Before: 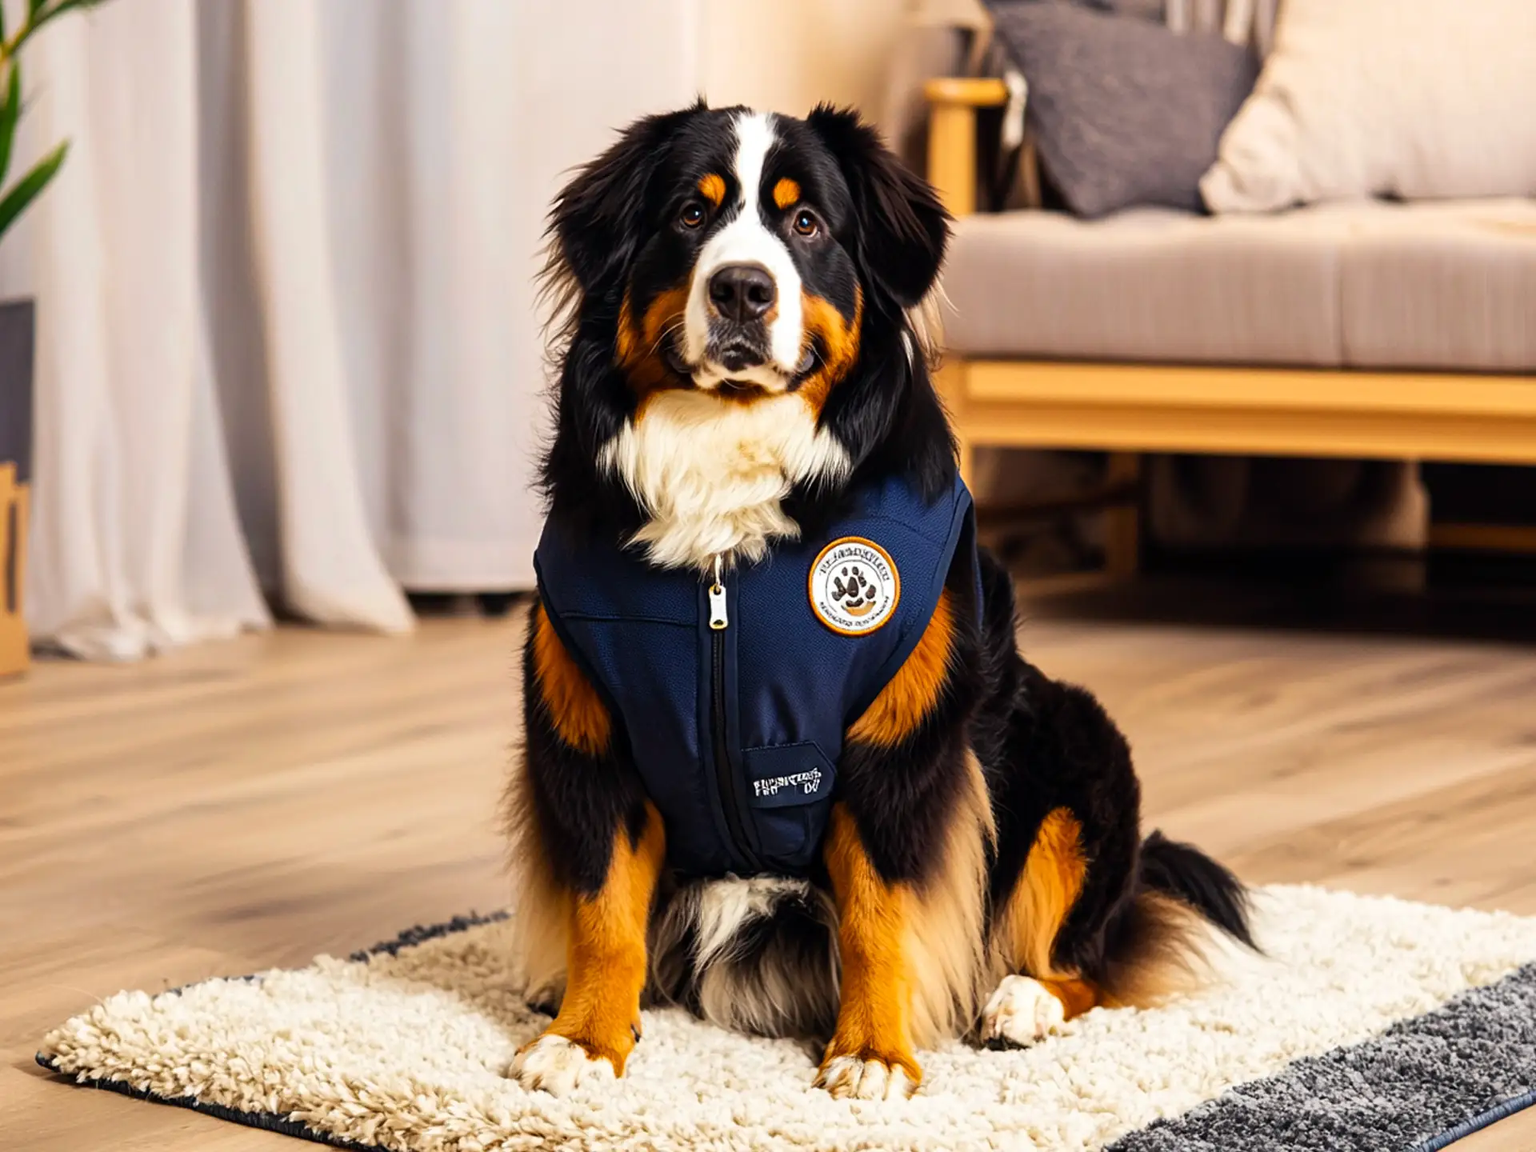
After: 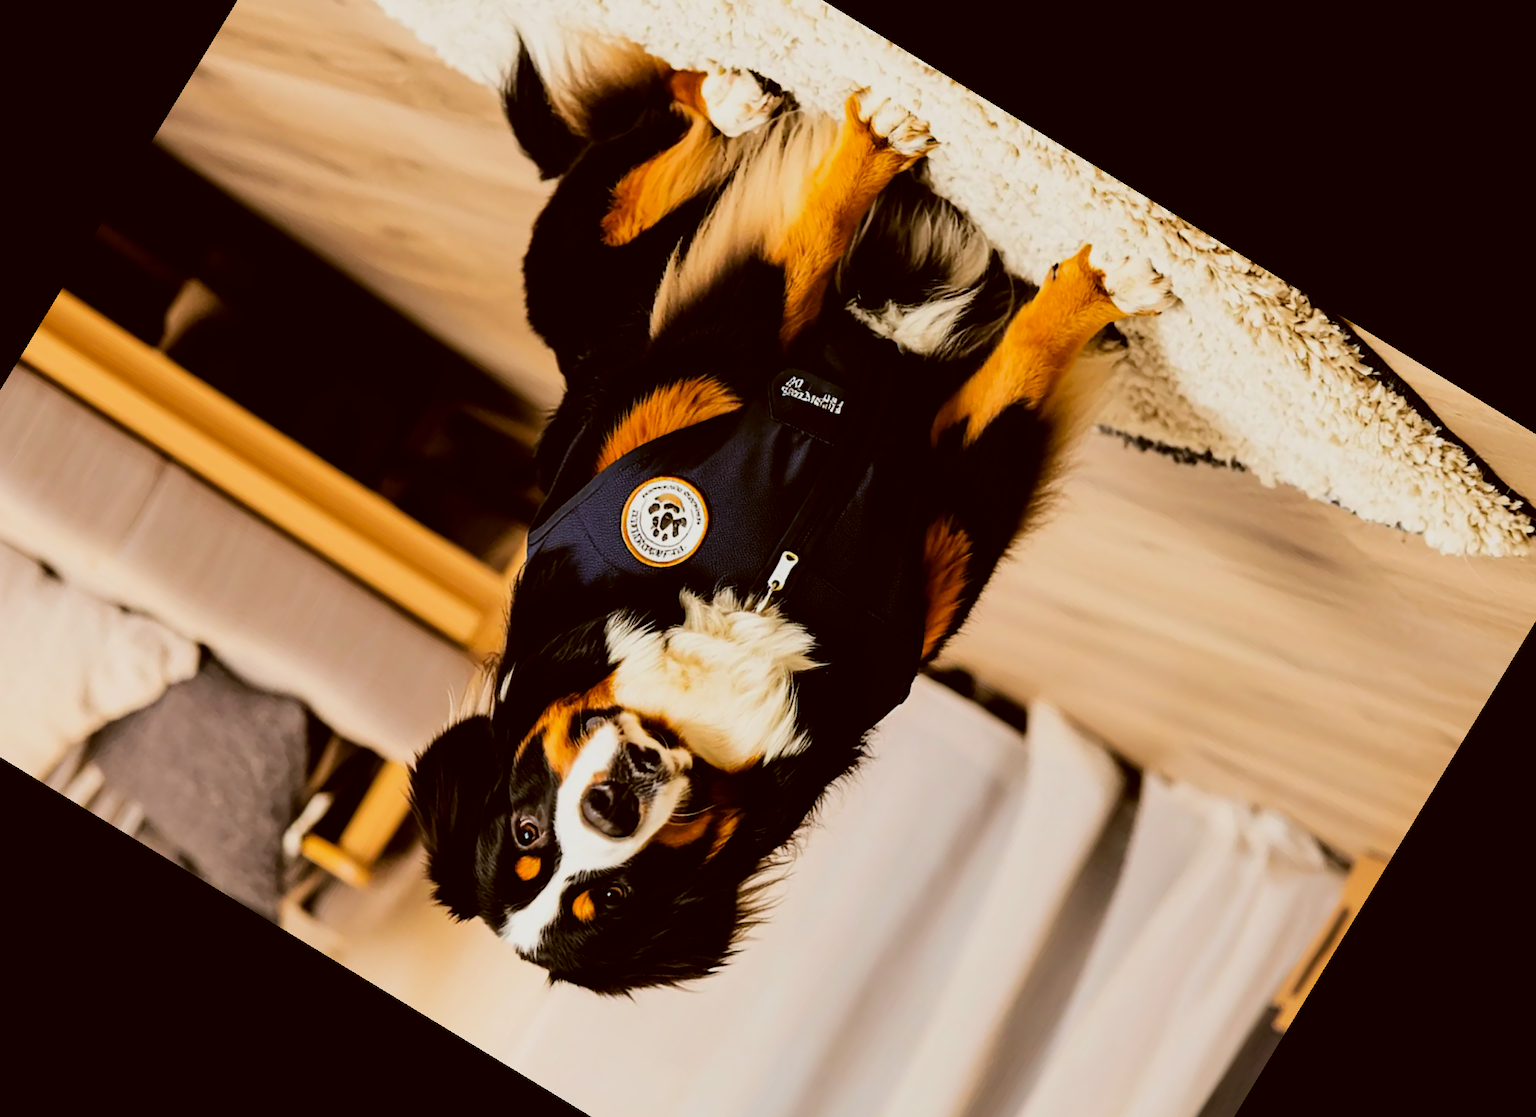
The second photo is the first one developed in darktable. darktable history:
white balance: emerald 1
color correction: highlights a* -0.482, highlights b* 0.161, shadows a* 4.66, shadows b* 20.72
crop and rotate: angle 148.68°, left 9.111%, top 15.603%, right 4.588%, bottom 17.041%
filmic rgb: black relative exposure -5 EV, hardness 2.88, contrast 1.3
